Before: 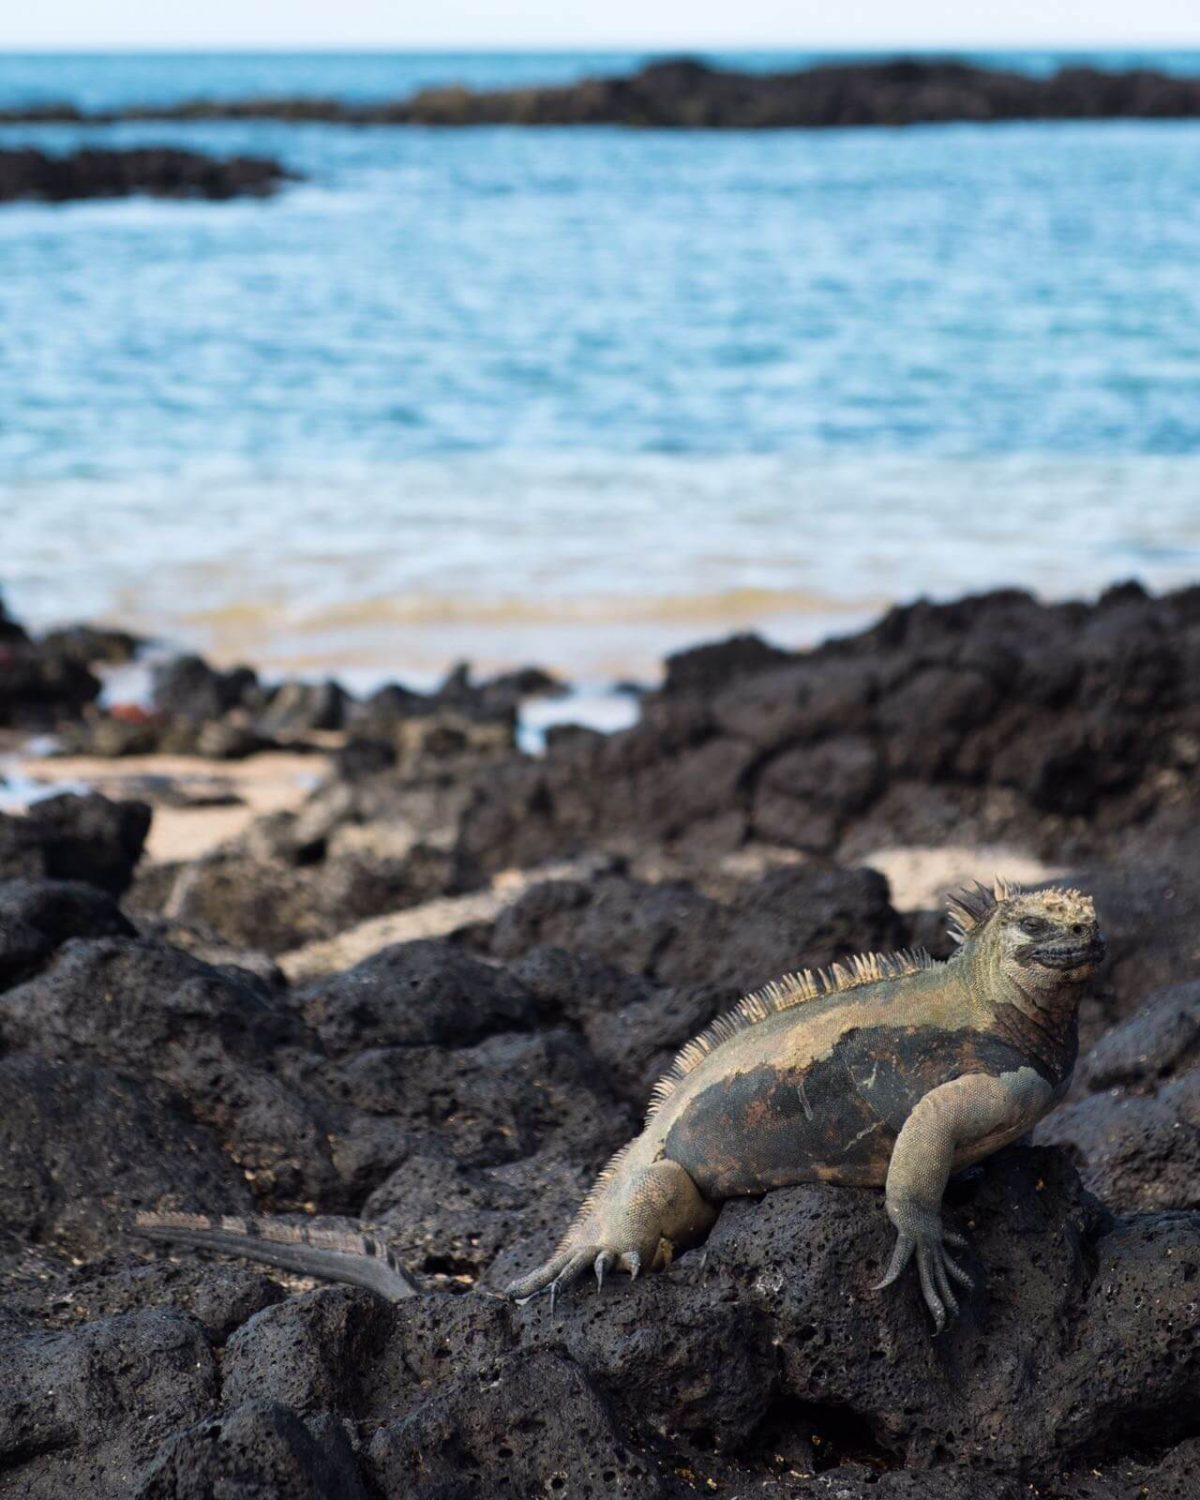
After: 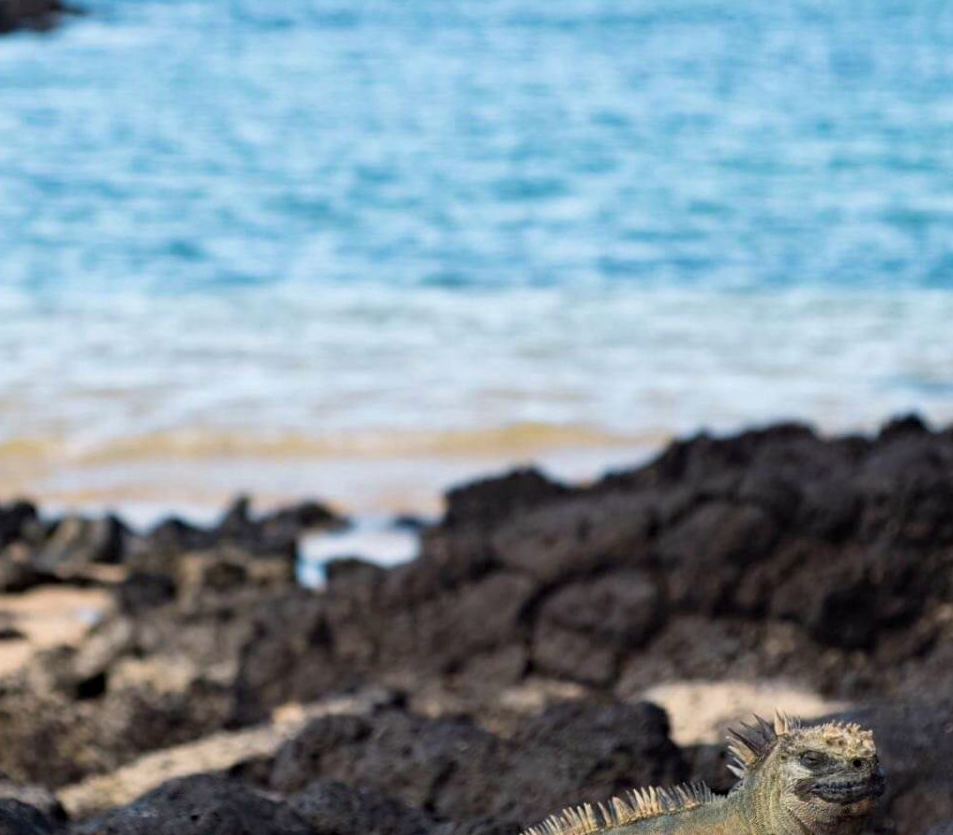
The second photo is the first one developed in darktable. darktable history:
crop: left 18.38%, top 11.092%, right 2.134%, bottom 33.217%
haze removal: compatibility mode true, adaptive false
